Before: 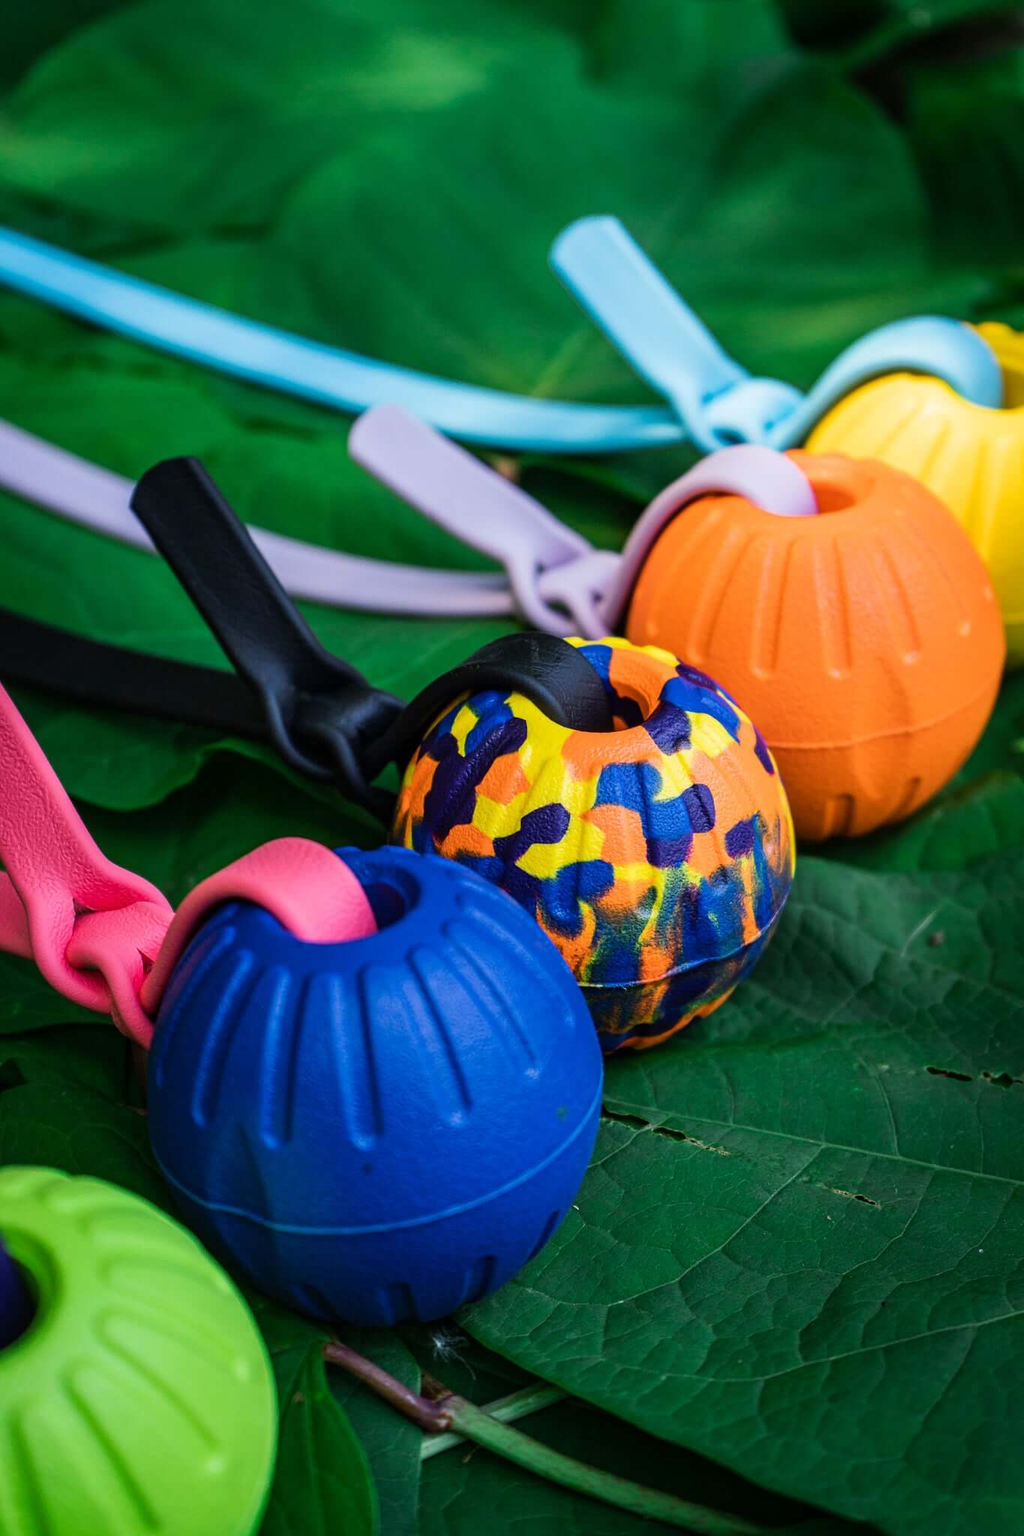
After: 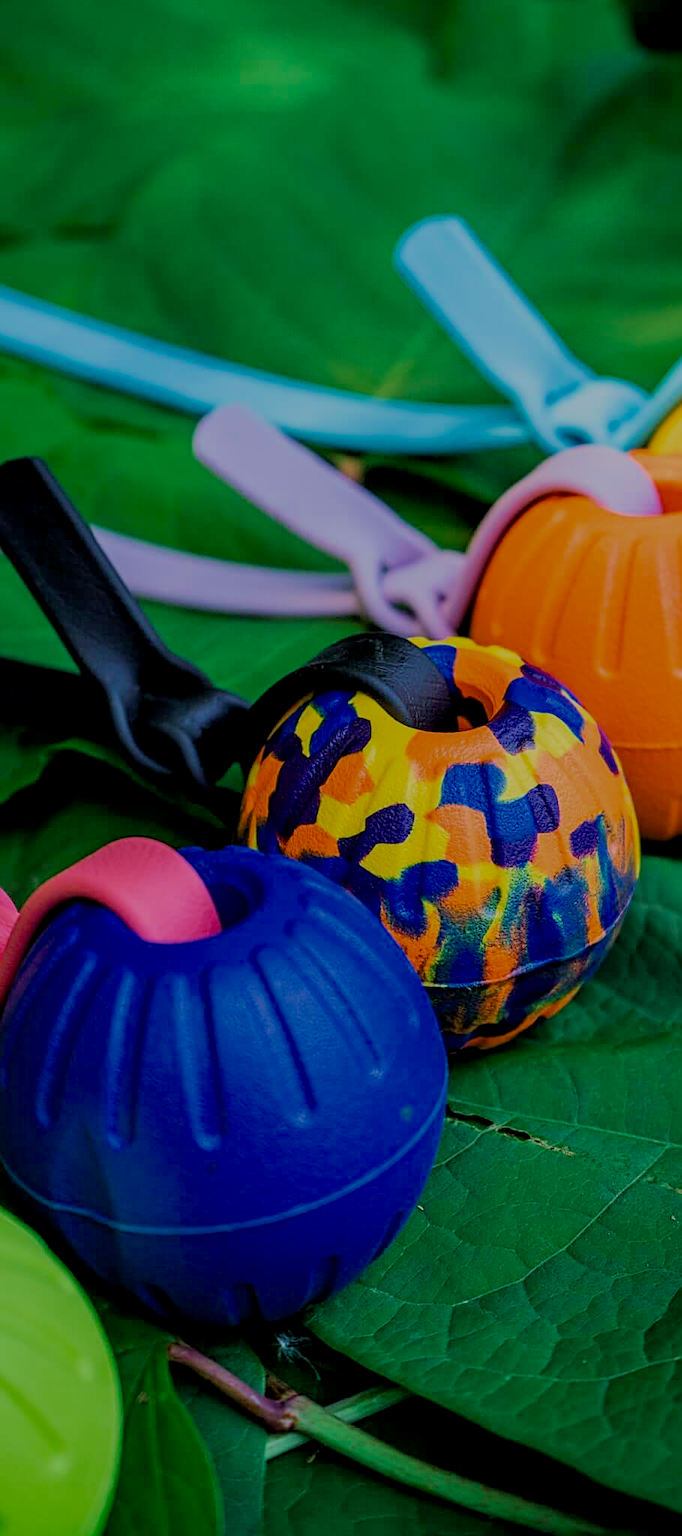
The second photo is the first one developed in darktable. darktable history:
contrast brightness saturation: saturation -0.097
sharpen: on, module defaults
filmic rgb: middle gray luminance 2.71%, black relative exposure -9.93 EV, white relative exposure 7 EV, dynamic range scaling 10.23%, target black luminance 0%, hardness 3.17, latitude 44.31%, contrast 0.669, highlights saturation mix 5.76%, shadows ↔ highlights balance 13.02%, color science v4 (2020), iterations of high-quality reconstruction 0, contrast in shadows soft, contrast in highlights soft
velvia: strength 44.37%
crop and rotate: left 15.361%, right 17.949%
exposure: black level correction 0.002, exposure -0.199 EV, compensate exposure bias true, compensate highlight preservation false
local contrast: highlights 62%, shadows 110%, detail 107%, midtone range 0.536
